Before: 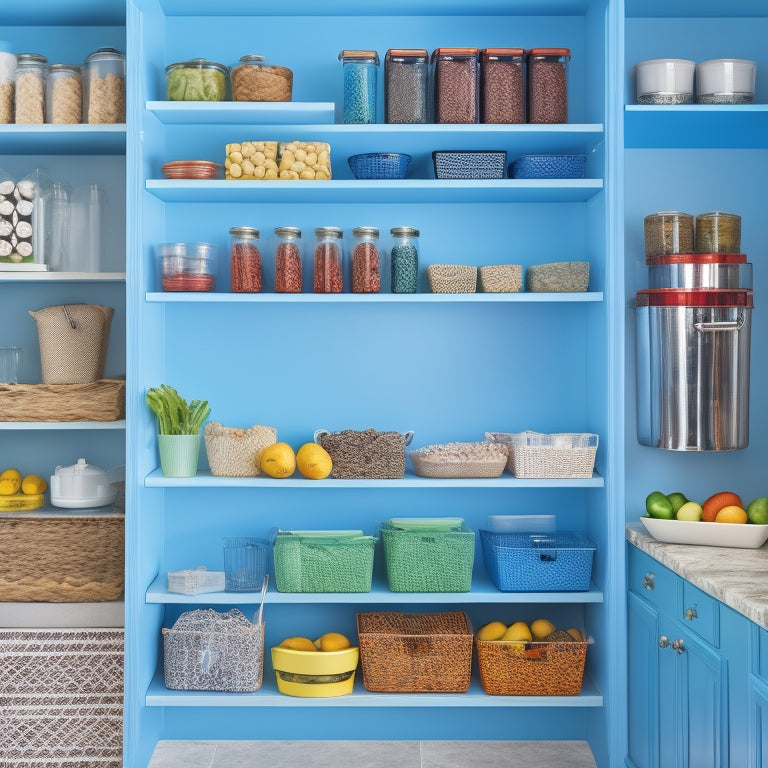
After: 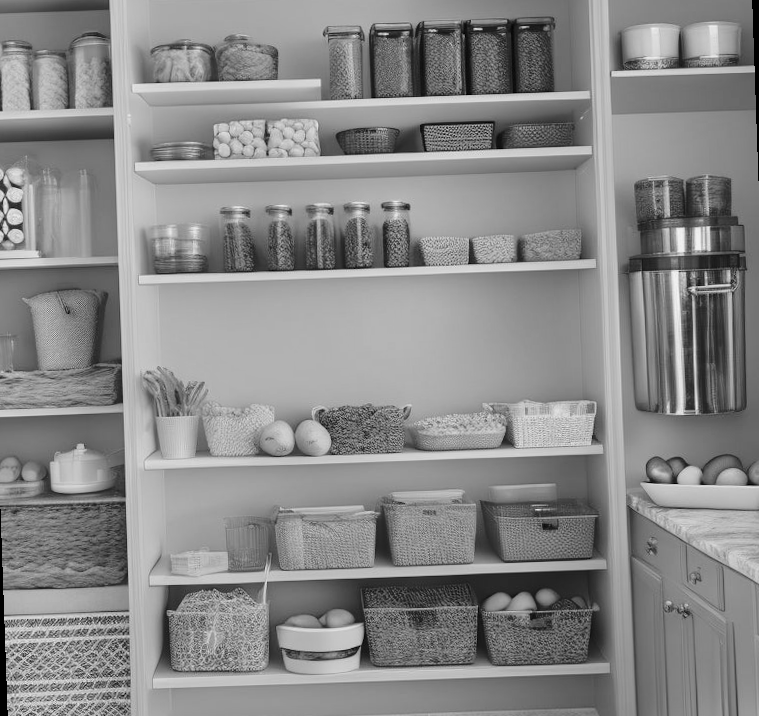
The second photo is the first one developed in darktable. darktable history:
rotate and perspective: rotation -2°, crop left 0.022, crop right 0.978, crop top 0.049, crop bottom 0.951
monochrome: a 14.95, b -89.96
base curve: curves: ch0 [(0, 0) (0.073, 0.04) (0.157, 0.139) (0.492, 0.492) (0.758, 0.758) (1, 1)], preserve colors none
